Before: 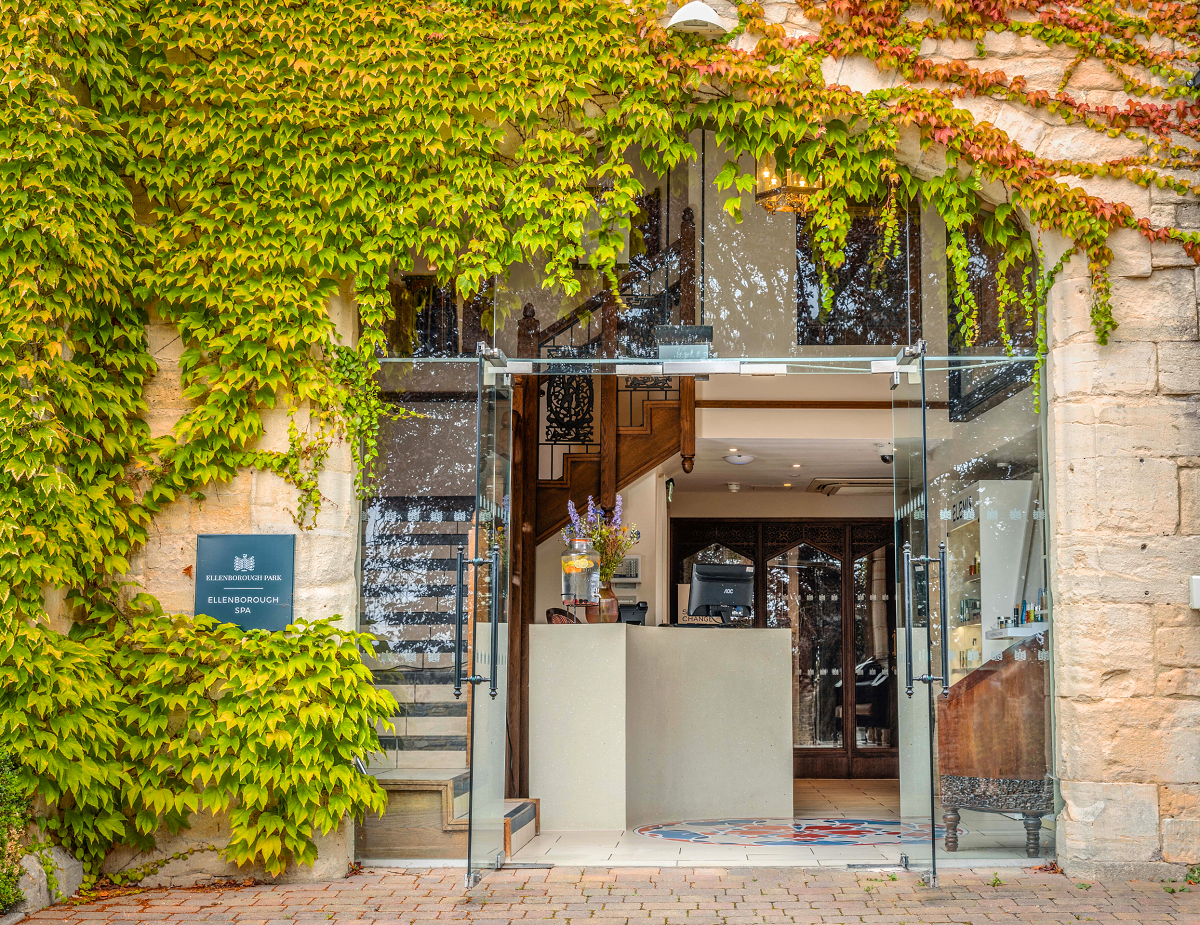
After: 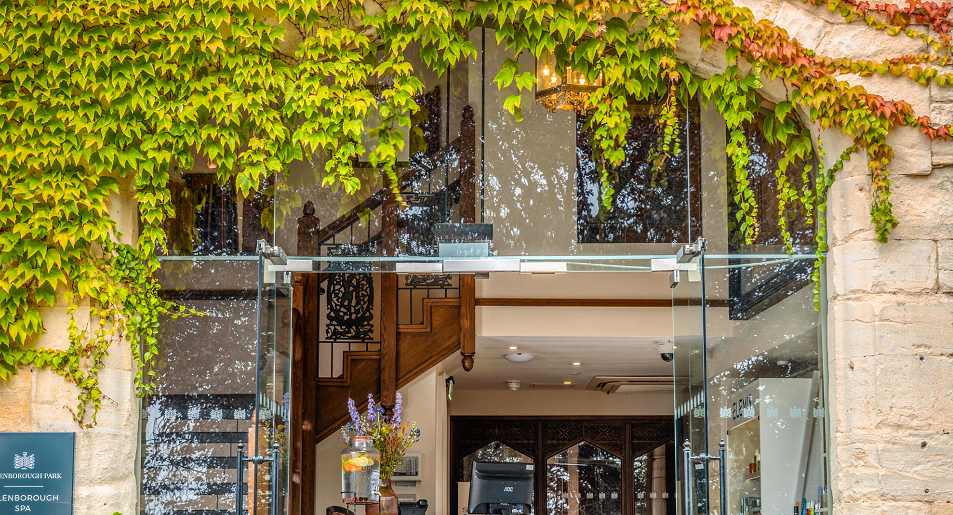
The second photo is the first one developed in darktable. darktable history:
tone equalizer: on, module defaults
crop: left 18.38%, top 11.092%, right 2.134%, bottom 33.217%
